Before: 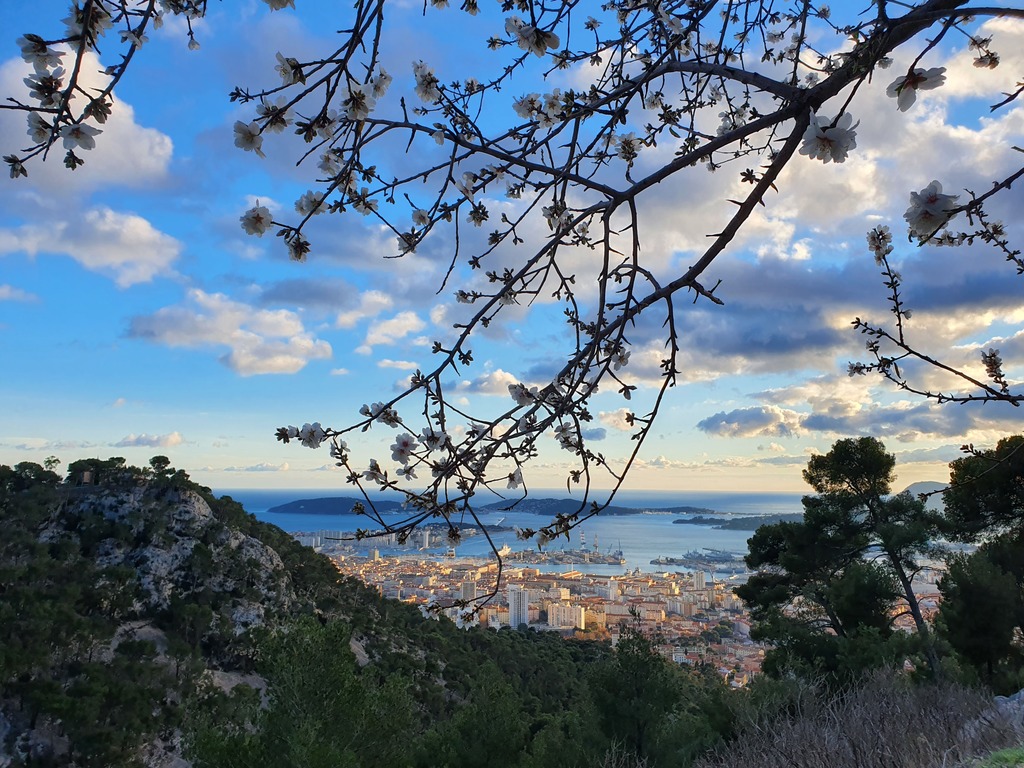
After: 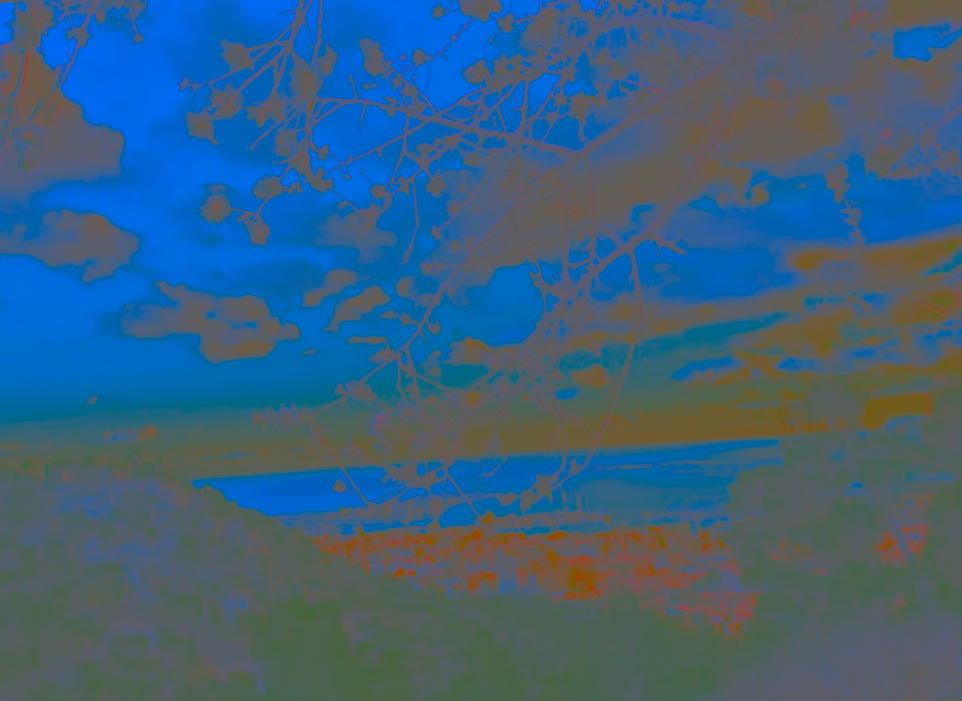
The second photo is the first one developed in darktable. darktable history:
rotate and perspective: rotation -4.57°, crop left 0.054, crop right 0.944, crop top 0.087, crop bottom 0.914
contrast brightness saturation: contrast -0.99, brightness -0.17, saturation 0.75
